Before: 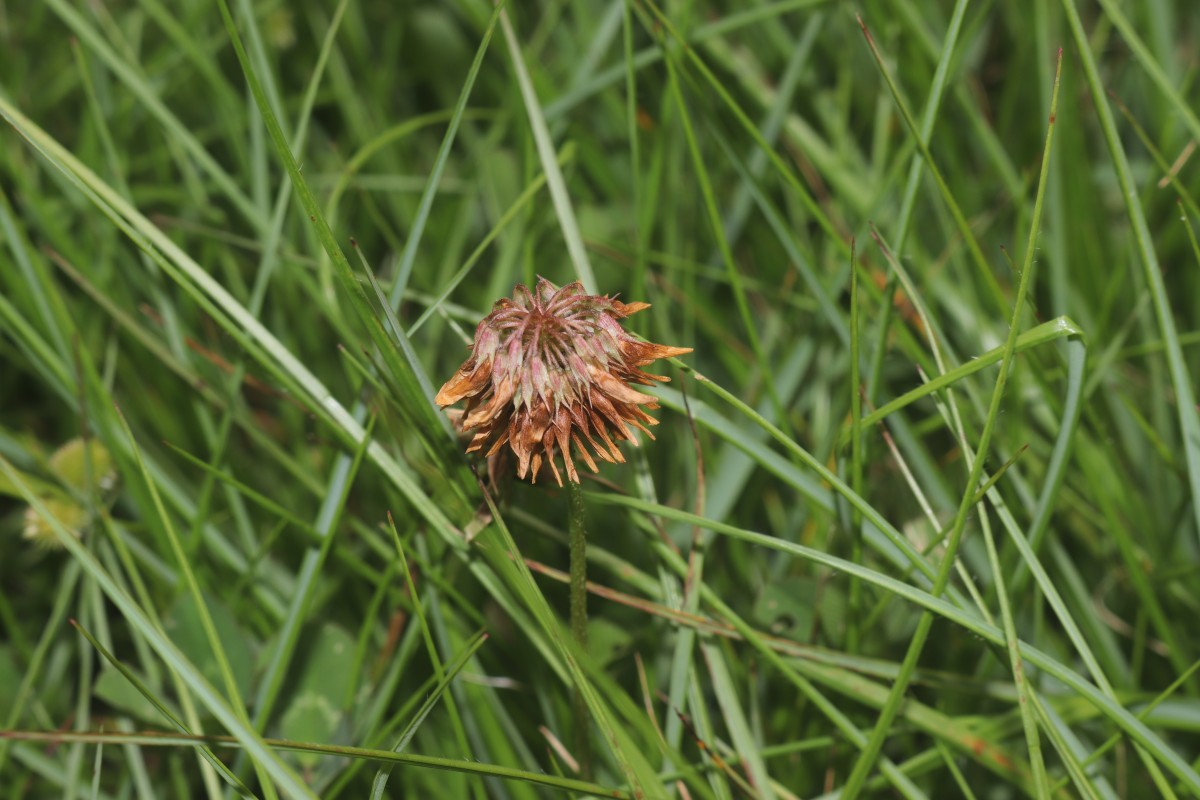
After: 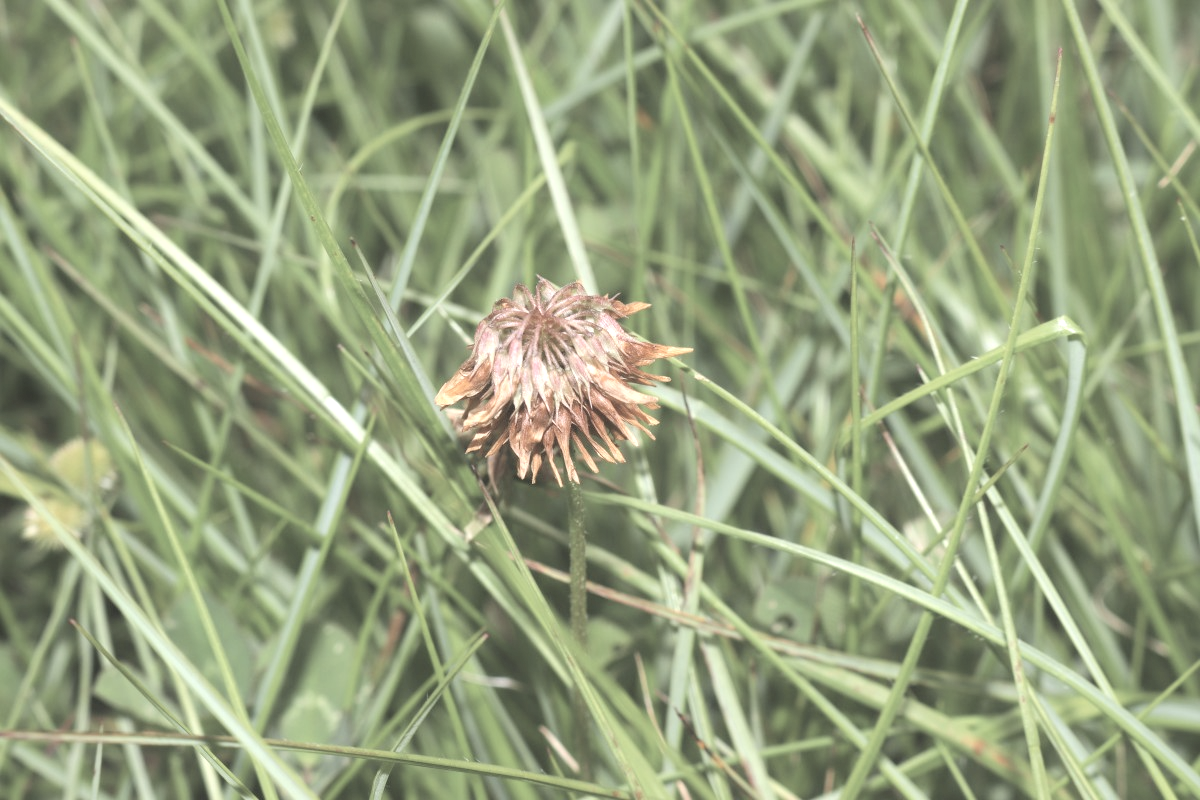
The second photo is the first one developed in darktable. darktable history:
contrast brightness saturation: brightness 0.18, saturation -0.5
exposure: black level correction 0, exposure 0.95 EV, compensate exposure bias true, compensate highlight preservation false
